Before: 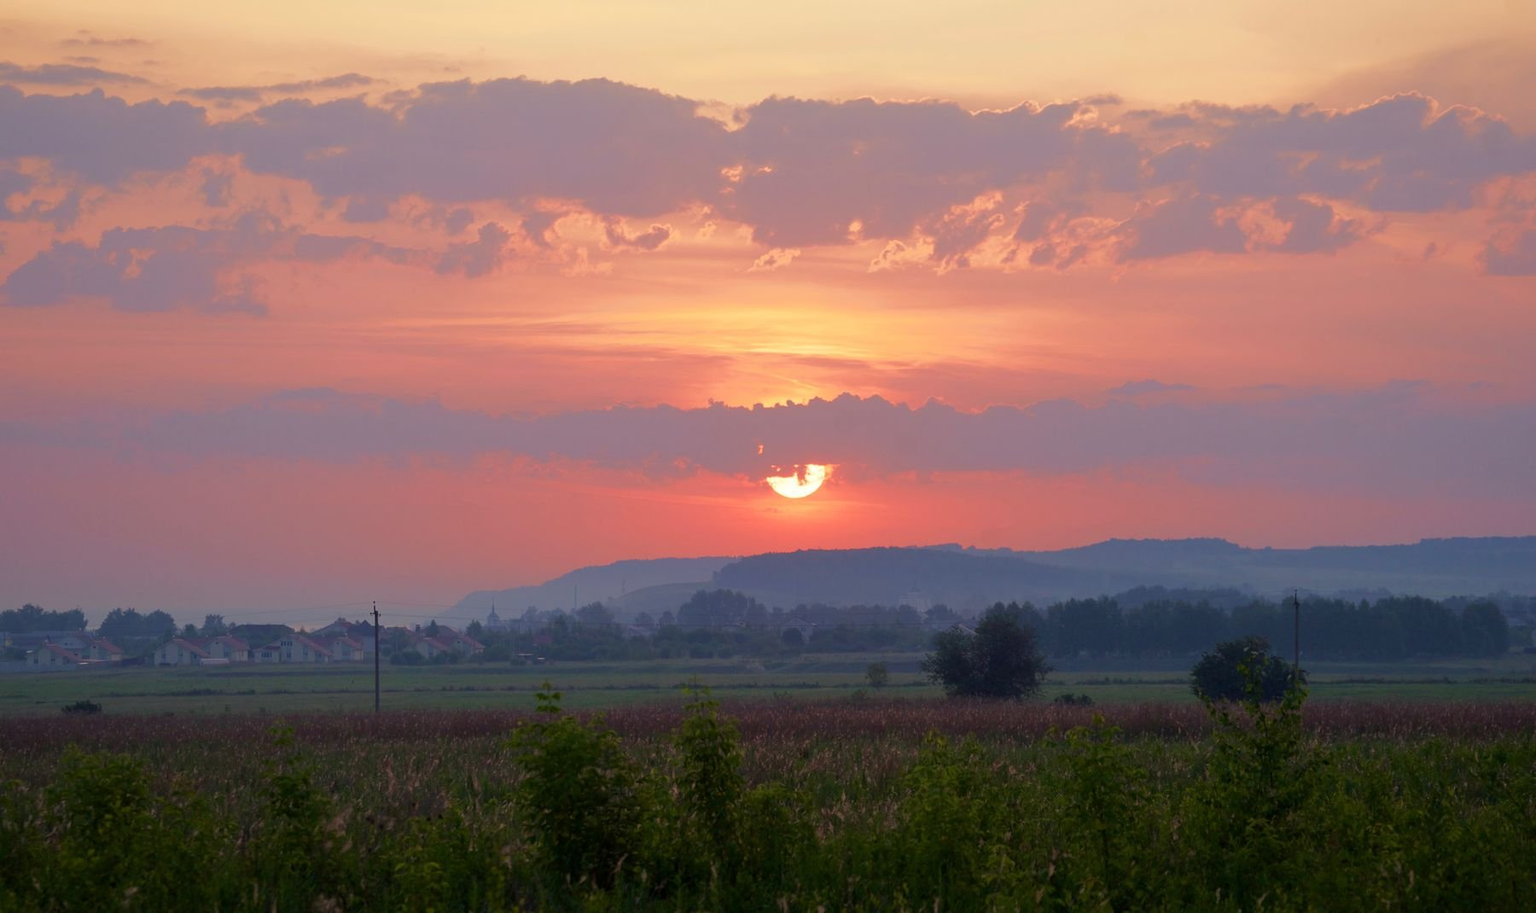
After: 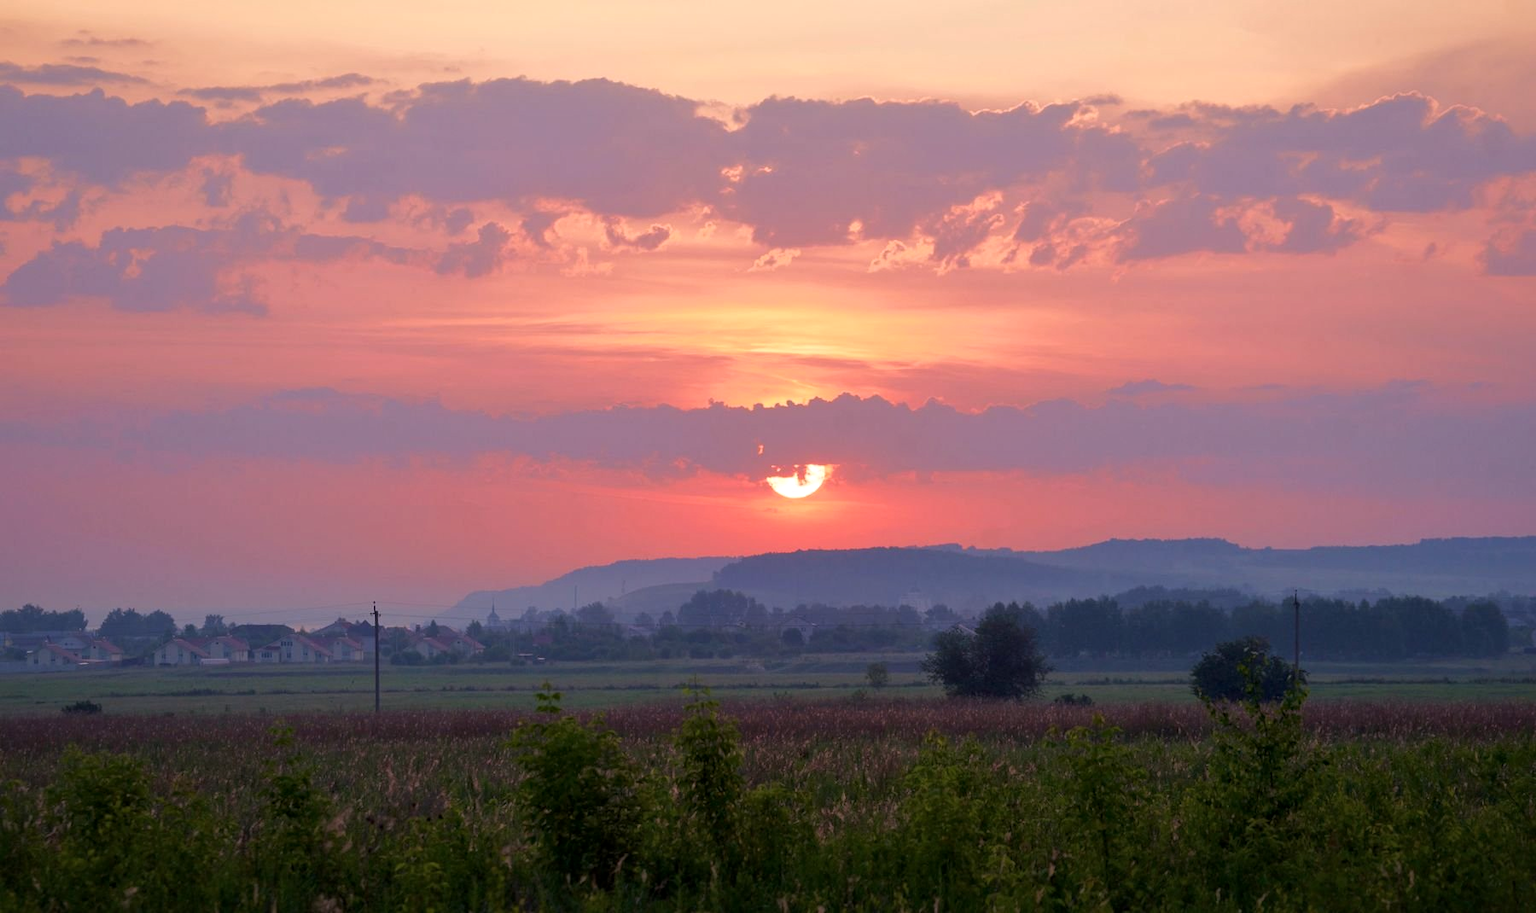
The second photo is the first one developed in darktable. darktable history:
white balance: red 1.05, blue 1.072
local contrast: mode bilateral grid, contrast 20, coarseness 50, detail 120%, midtone range 0.2
